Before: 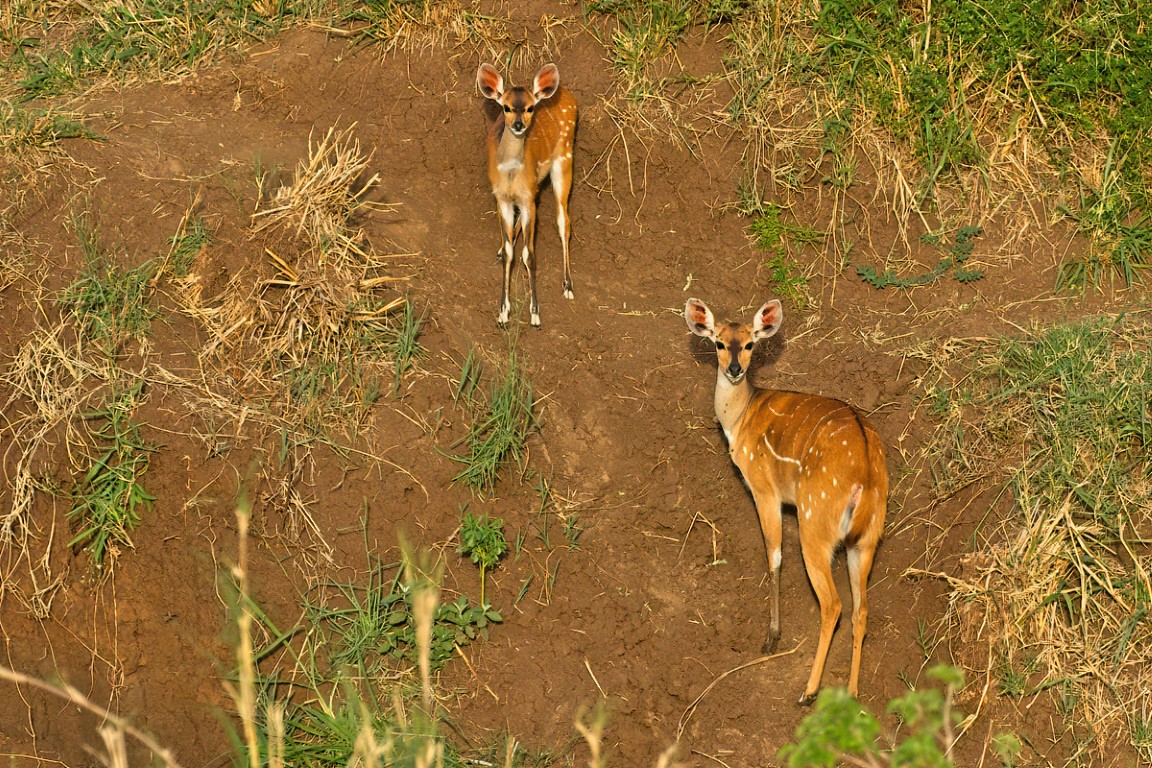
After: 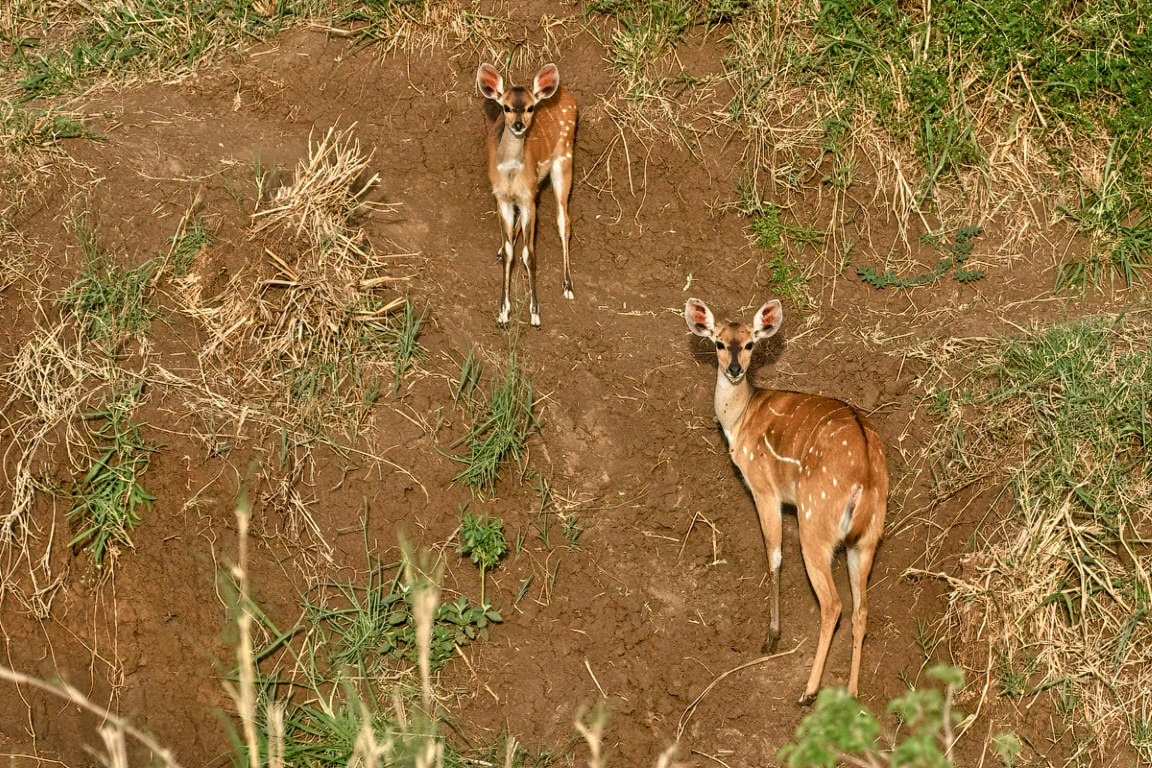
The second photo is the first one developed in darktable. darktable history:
color balance rgb: perceptual saturation grading › global saturation -9.777%, perceptual saturation grading › highlights -26.839%, perceptual saturation grading › shadows 21.557%, global vibrance 14.651%
local contrast: on, module defaults
